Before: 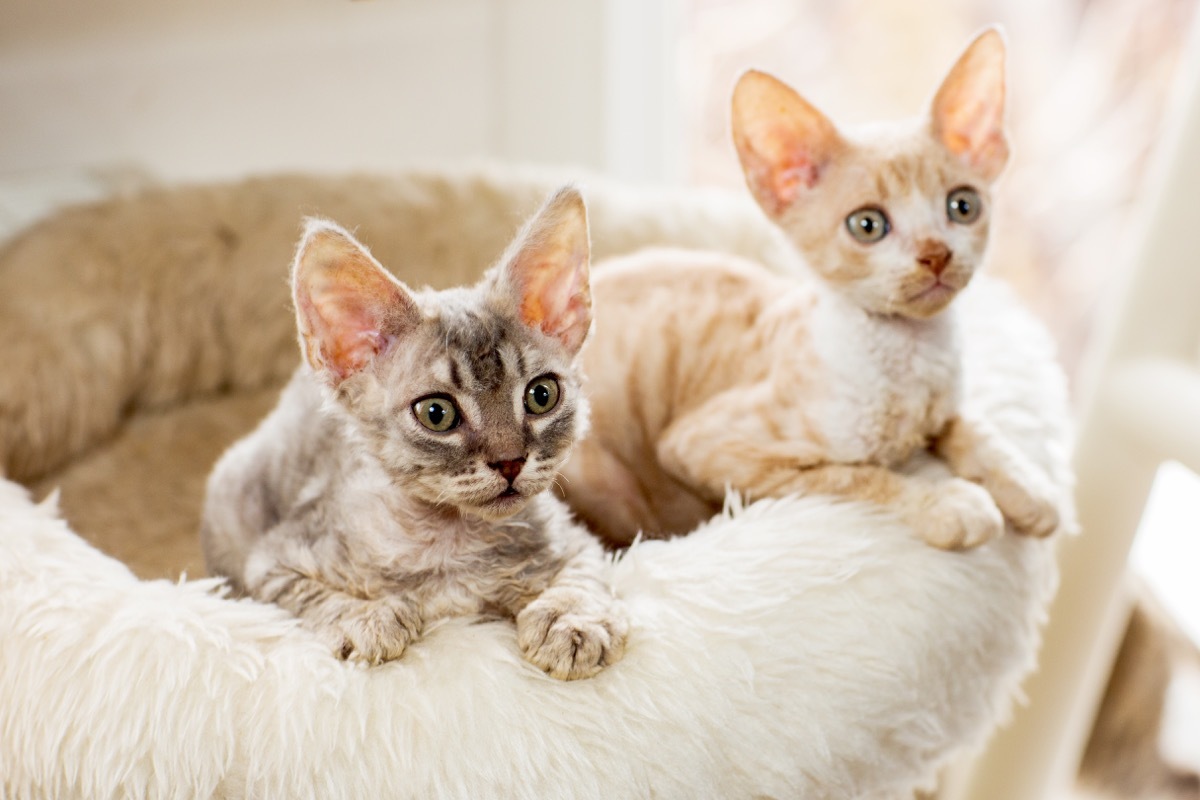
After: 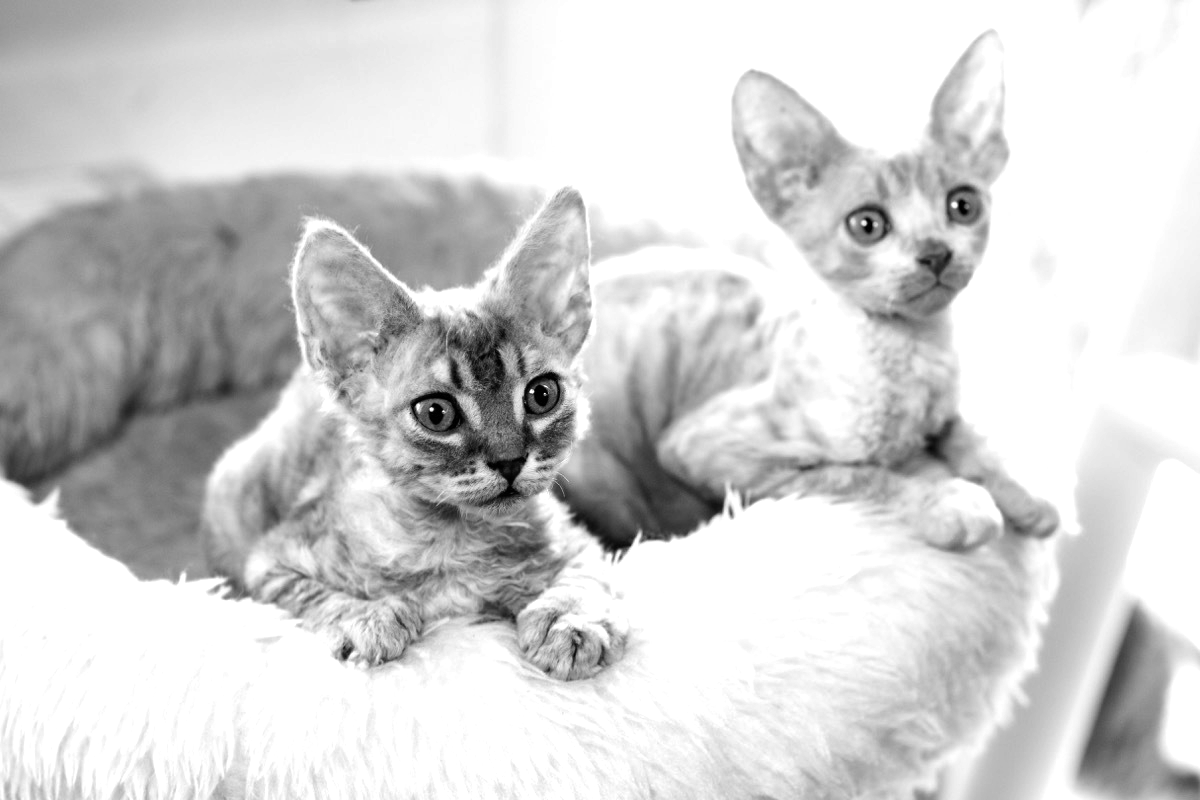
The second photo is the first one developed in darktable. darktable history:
shadows and highlights: shadows 24.83, white point adjustment -3.08, highlights -29.93
tone equalizer: -8 EV -0.728 EV, -7 EV -0.715 EV, -6 EV -0.624 EV, -5 EV -0.397 EV, -3 EV 0.366 EV, -2 EV 0.6 EV, -1 EV 0.692 EV, +0 EV 0.771 EV, edges refinement/feathering 500, mask exposure compensation -1.57 EV, preserve details no
color calibration: output gray [0.21, 0.42, 0.37, 0], illuminant F (fluorescent), F source F9 (Cool White Deluxe 4150 K) – high CRI, x 0.374, y 0.373, temperature 4151.87 K
